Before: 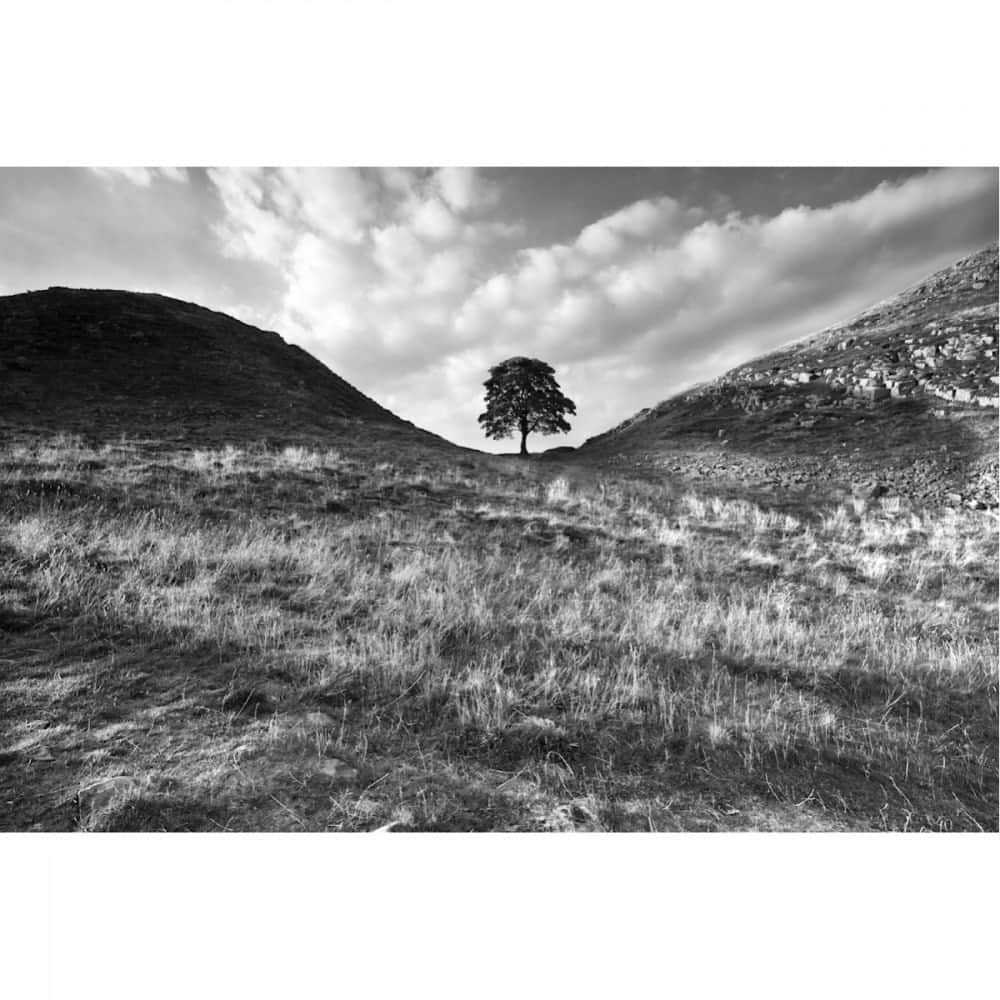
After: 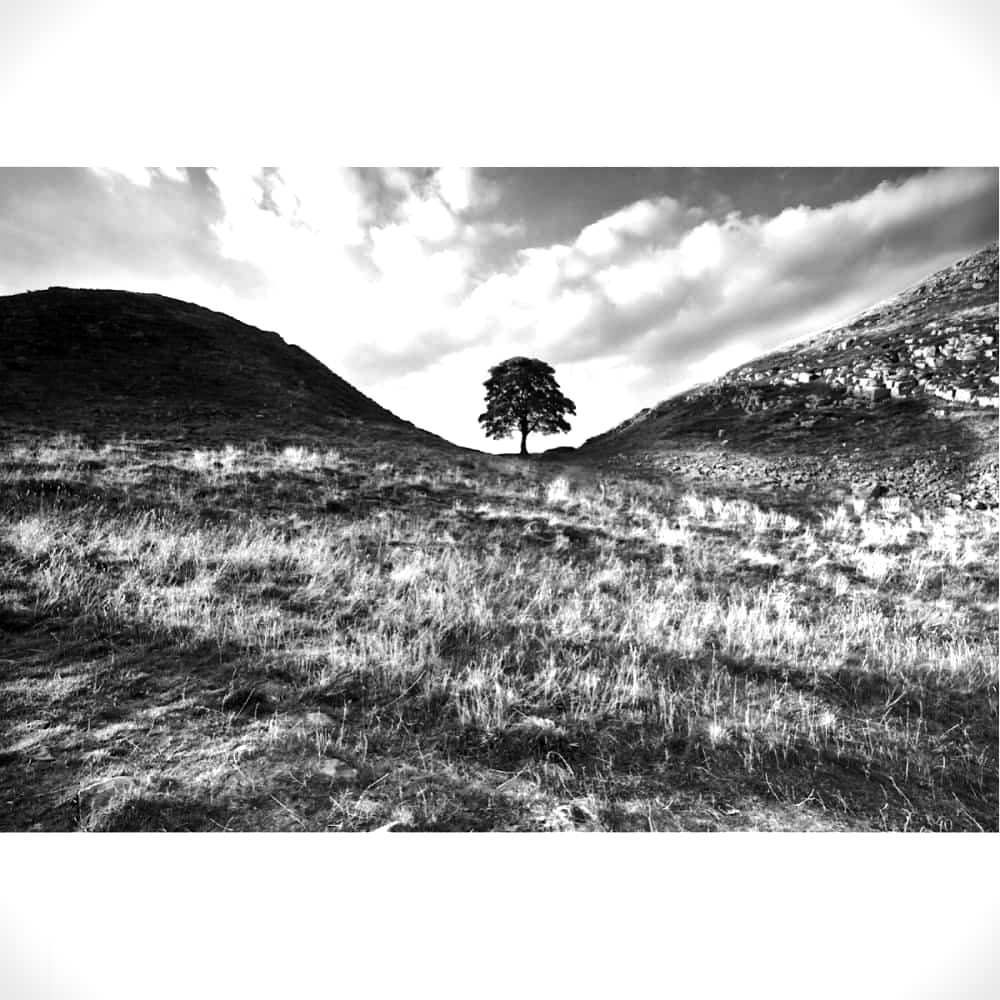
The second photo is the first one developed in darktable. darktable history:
local contrast: mode bilateral grid, contrast 20, coarseness 50, detail 132%, midtone range 0.2
tone equalizer: -8 EV -0.784 EV, -7 EV -0.691 EV, -6 EV -0.575 EV, -5 EV -0.361 EV, -3 EV 0.391 EV, -2 EV 0.6 EV, -1 EV 0.682 EV, +0 EV 0.766 EV, edges refinement/feathering 500, mask exposure compensation -1.57 EV, preserve details no
vignetting: fall-off radius 59.91%, automatic ratio true
